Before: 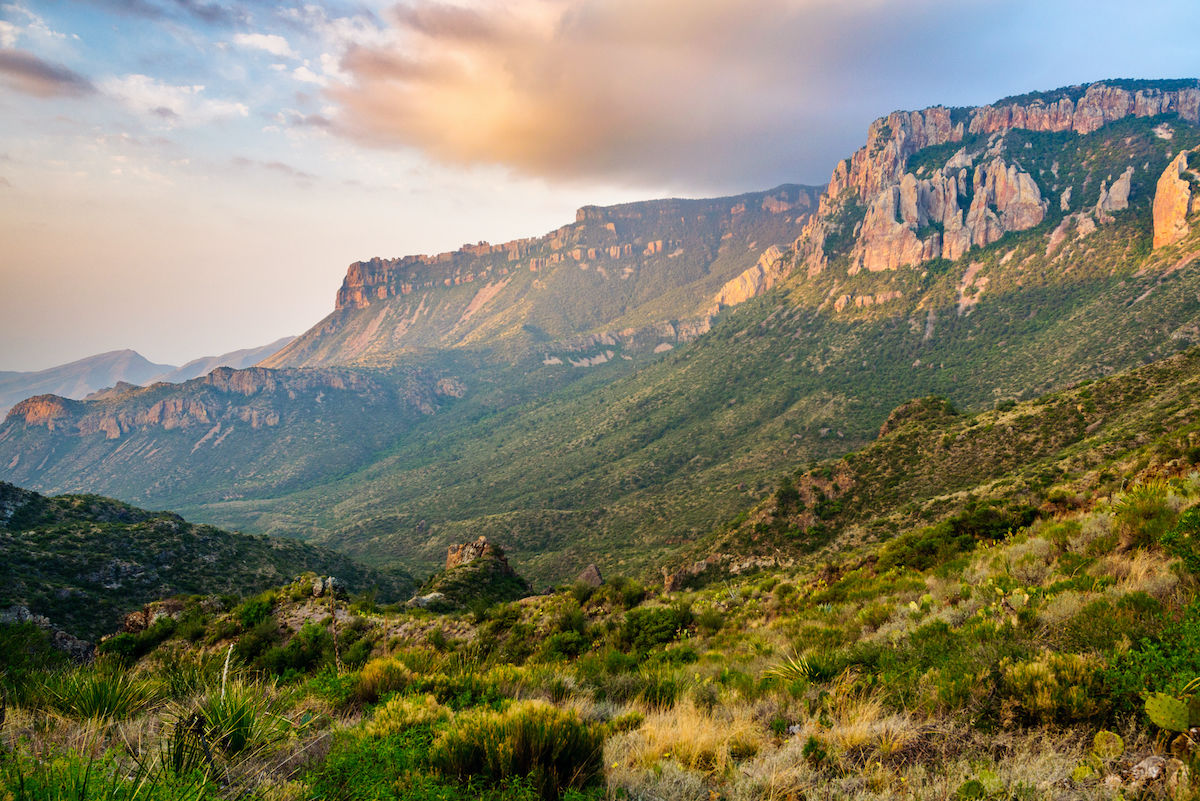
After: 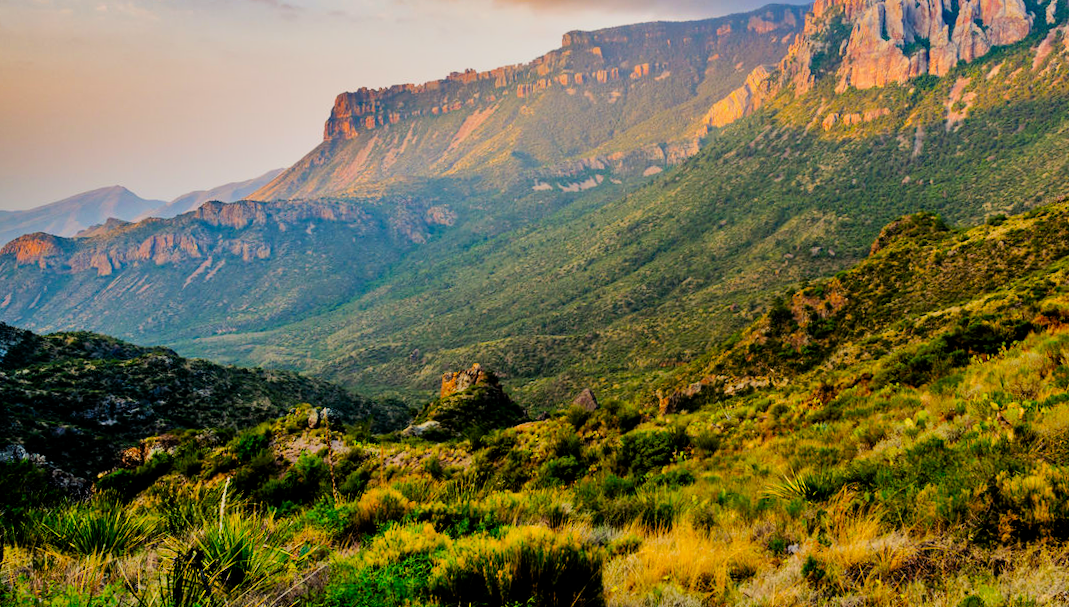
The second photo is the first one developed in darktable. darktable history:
rotate and perspective: rotation -1.42°, crop left 0.016, crop right 0.984, crop top 0.035, crop bottom 0.965
filmic rgb: black relative exposure -7.75 EV, white relative exposure 4.4 EV, threshold 3 EV, target black luminance 0%, hardness 3.76, latitude 50.51%, contrast 1.074, highlights saturation mix 10%, shadows ↔ highlights balance -0.22%, color science v4 (2020), enable highlight reconstruction true
shadows and highlights: soften with gaussian
crop: top 20.916%, right 9.437%, bottom 0.316%
contrast brightness saturation: contrast 0.08, saturation 0.2
